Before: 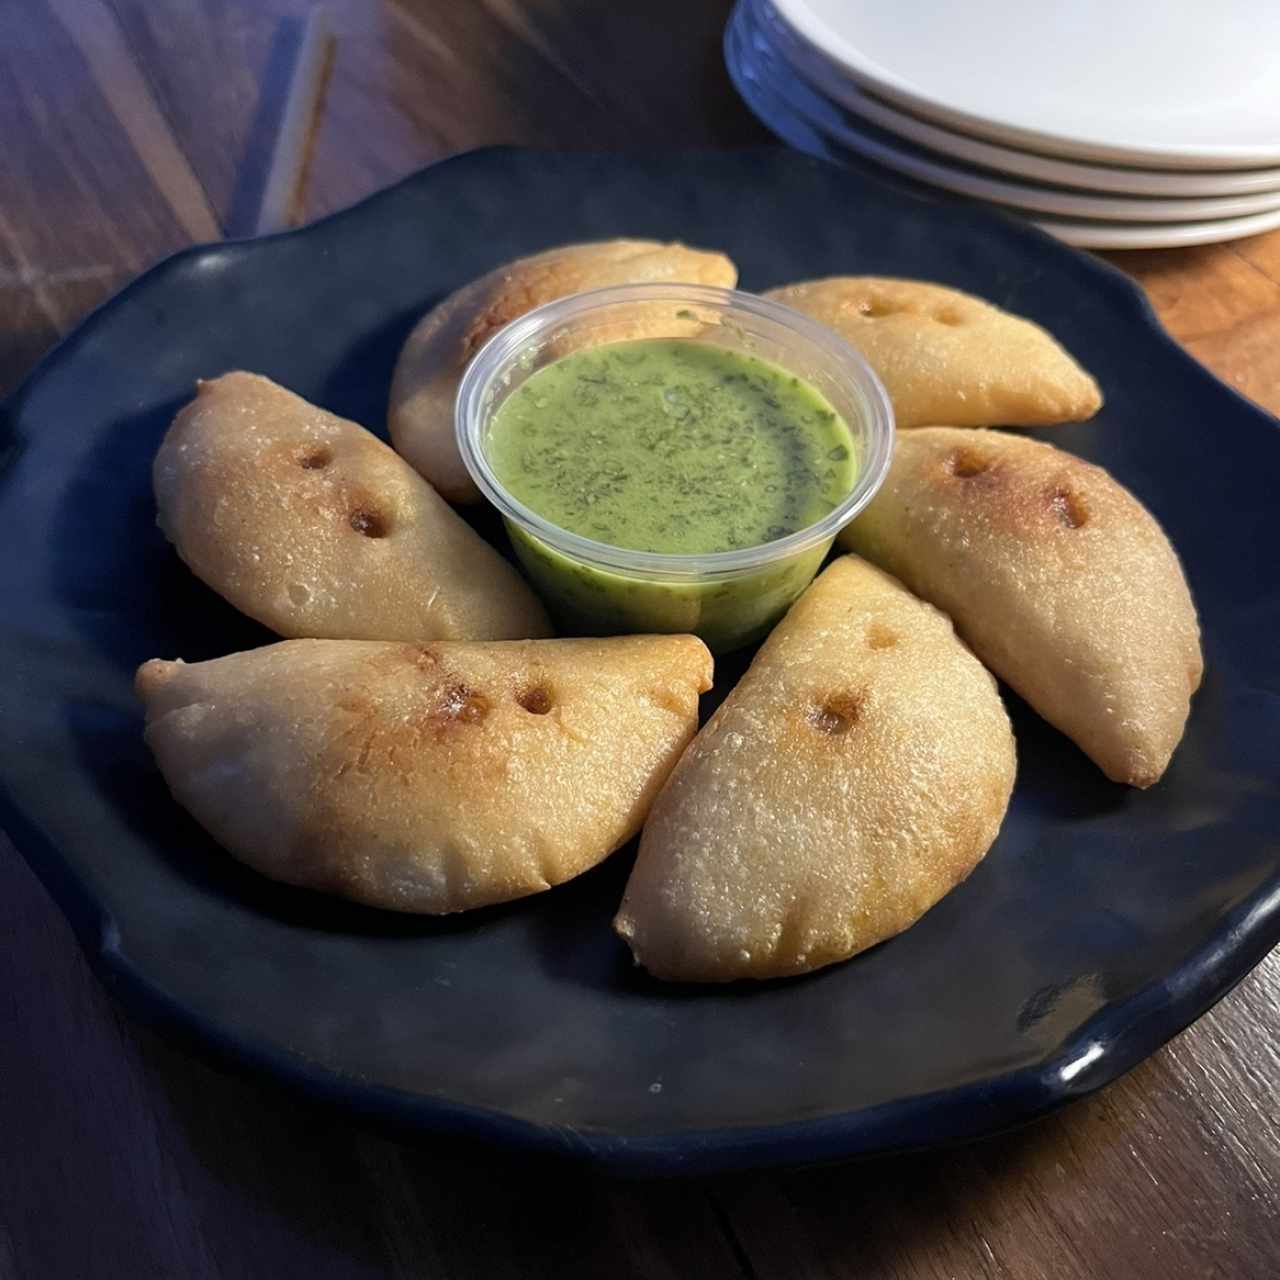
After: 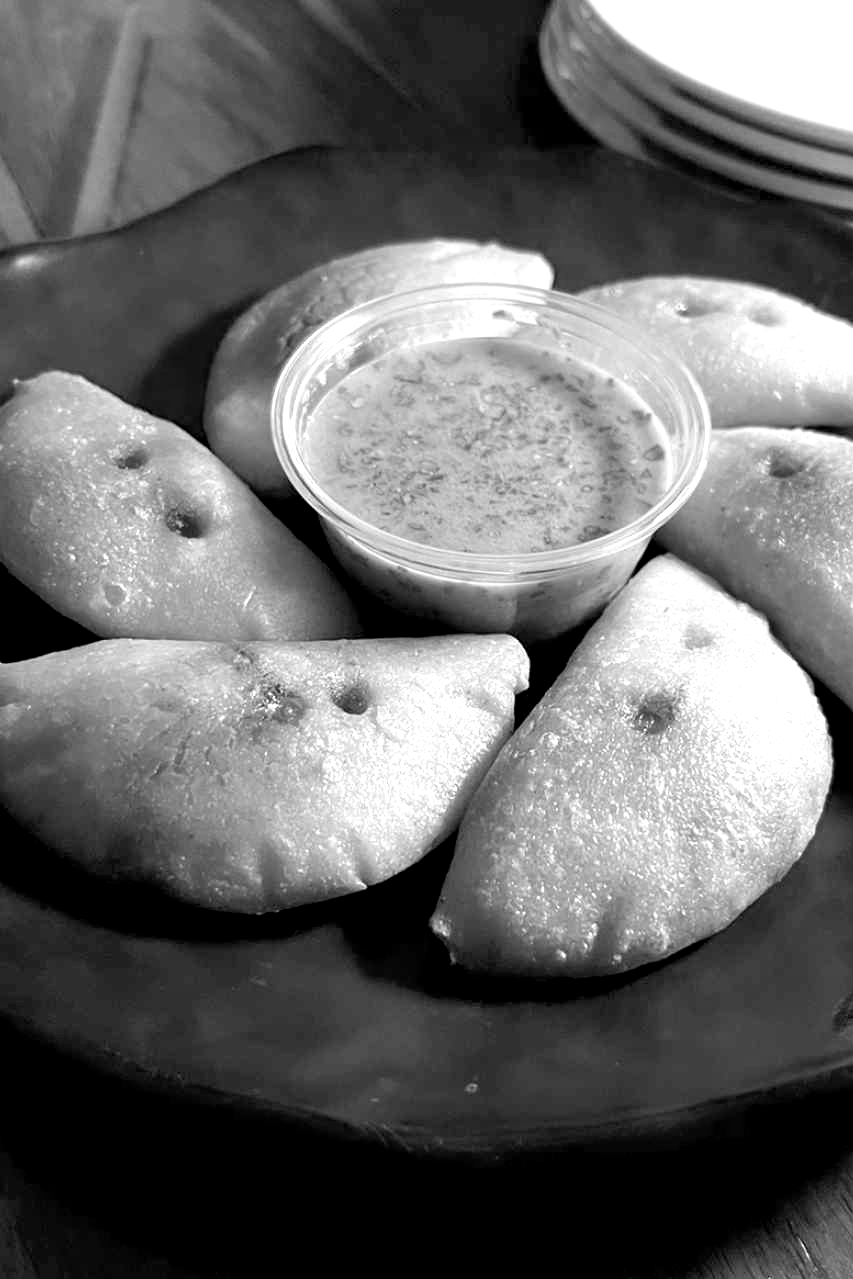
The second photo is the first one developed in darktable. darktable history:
color calibration: output gray [0.267, 0.423, 0.261, 0], illuminant same as pipeline (D50), adaptation none (bypass)
crop and rotate: left 14.385%, right 18.948%
exposure: black level correction 0.008, exposure 0.979 EV, compensate highlight preservation false
